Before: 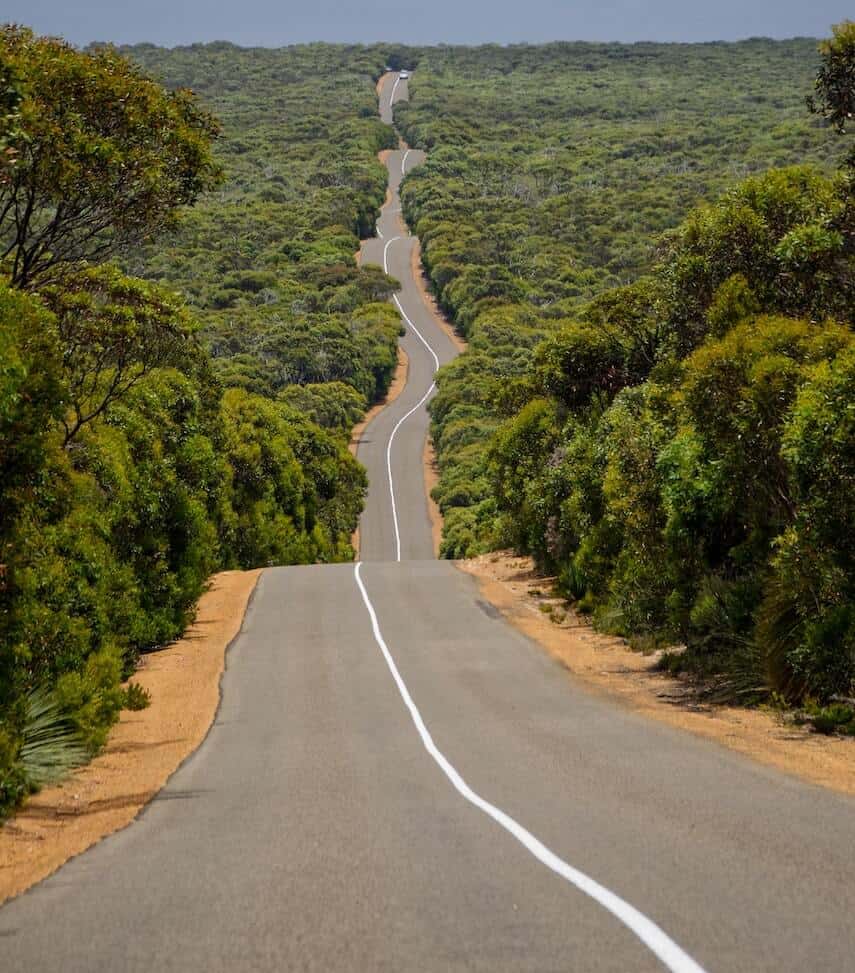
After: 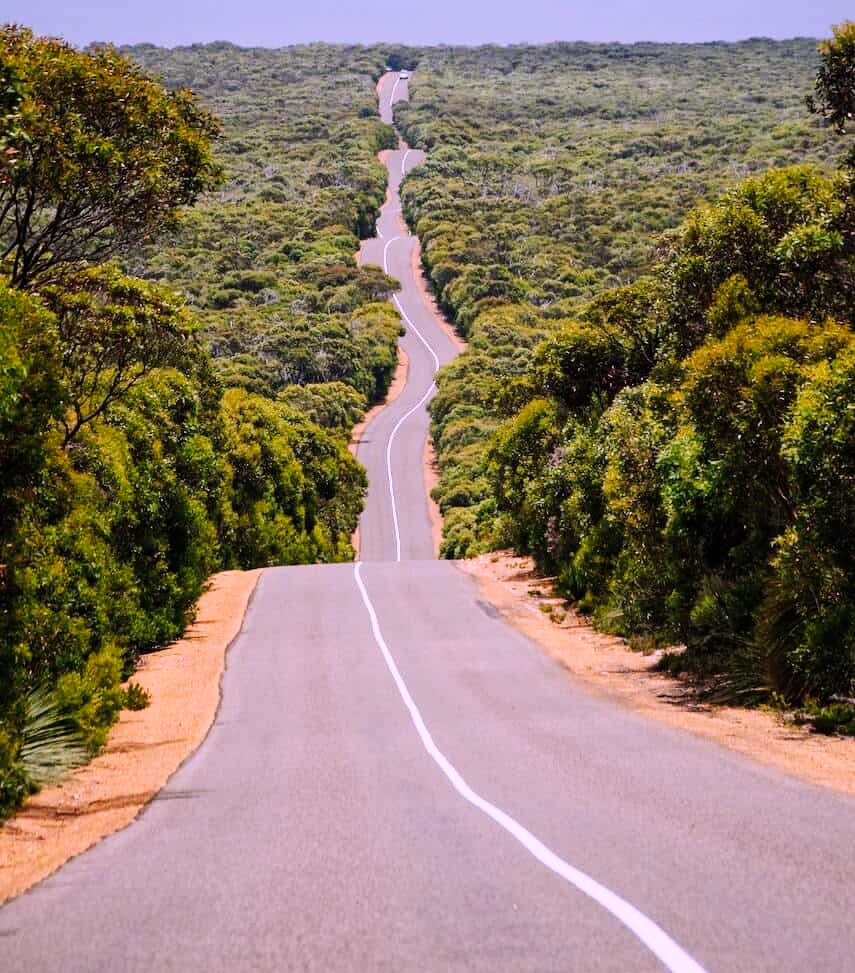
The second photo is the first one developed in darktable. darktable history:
tone curve: curves: ch0 [(0, 0) (0.104, 0.068) (0.236, 0.227) (0.46, 0.576) (0.657, 0.796) (0.861, 0.932) (1, 0.981)]; ch1 [(0, 0) (0.353, 0.344) (0.434, 0.382) (0.479, 0.476) (0.502, 0.504) (0.544, 0.534) (0.57, 0.57) (0.586, 0.603) (0.618, 0.631) (0.657, 0.679) (1, 1)]; ch2 [(0, 0) (0.34, 0.314) (0.434, 0.43) (0.5, 0.511) (0.528, 0.545) (0.557, 0.573) (0.573, 0.618) (0.628, 0.751) (1, 1)], preserve colors none
color correction: highlights a* 15.59, highlights b* -20.69
